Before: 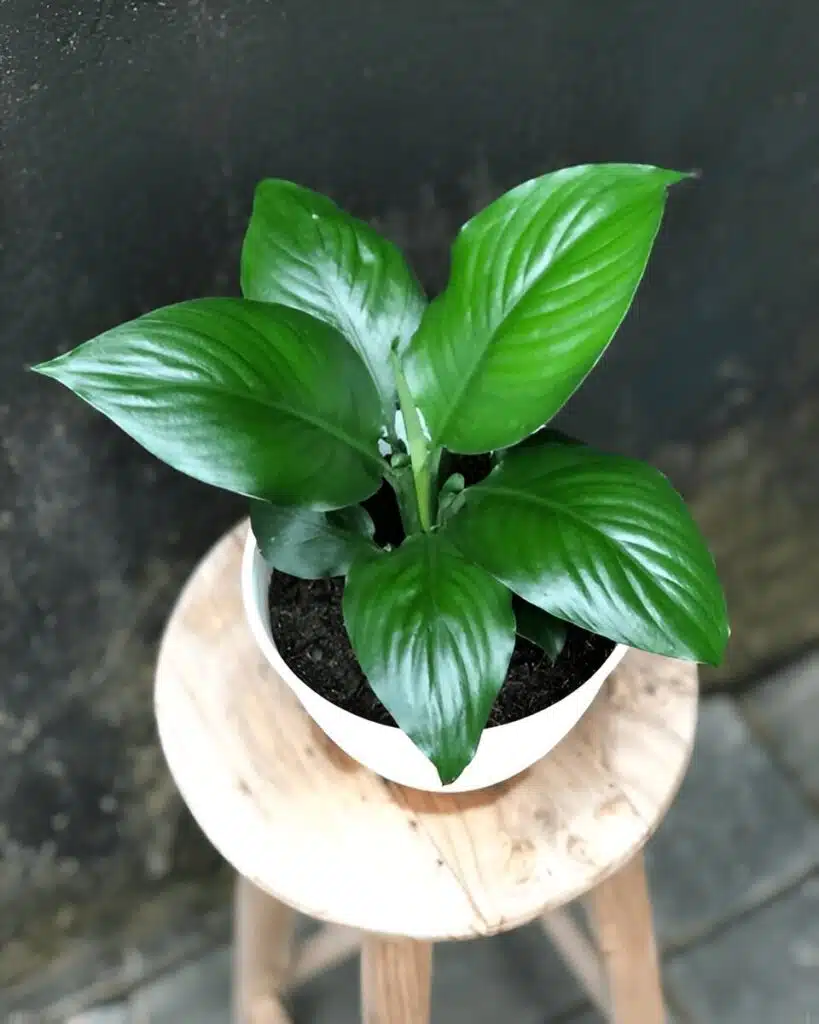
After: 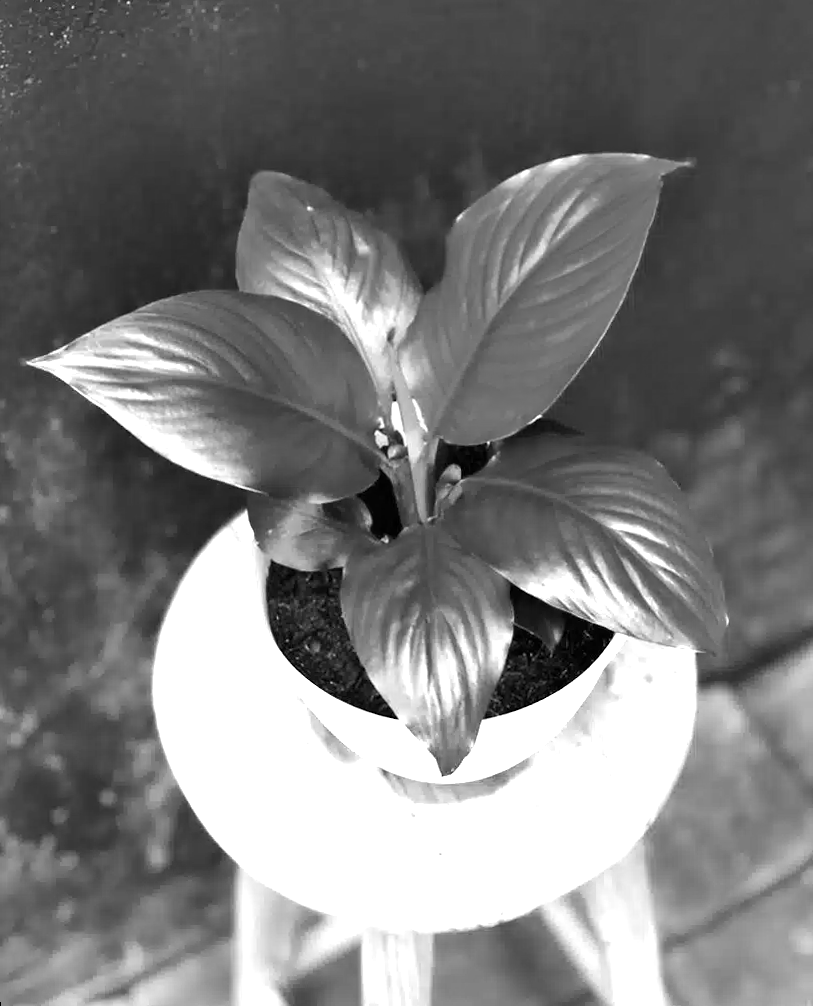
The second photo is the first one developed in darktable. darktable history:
monochrome: a 26.22, b 42.67, size 0.8
color balance rgb: linear chroma grading › shadows -10%, linear chroma grading › global chroma 20%, perceptual saturation grading › global saturation 15%, perceptual brilliance grading › global brilliance 30%, perceptual brilliance grading › highlights 12%, perceptual brilliance grading › mid-tones 24%, global vibrance 20%
rotate and perspective: rotation -0.45°, automatic cropping original format, crop left 0.008, crop right 0.992, crop top 0.012, crop bottom 0.988
